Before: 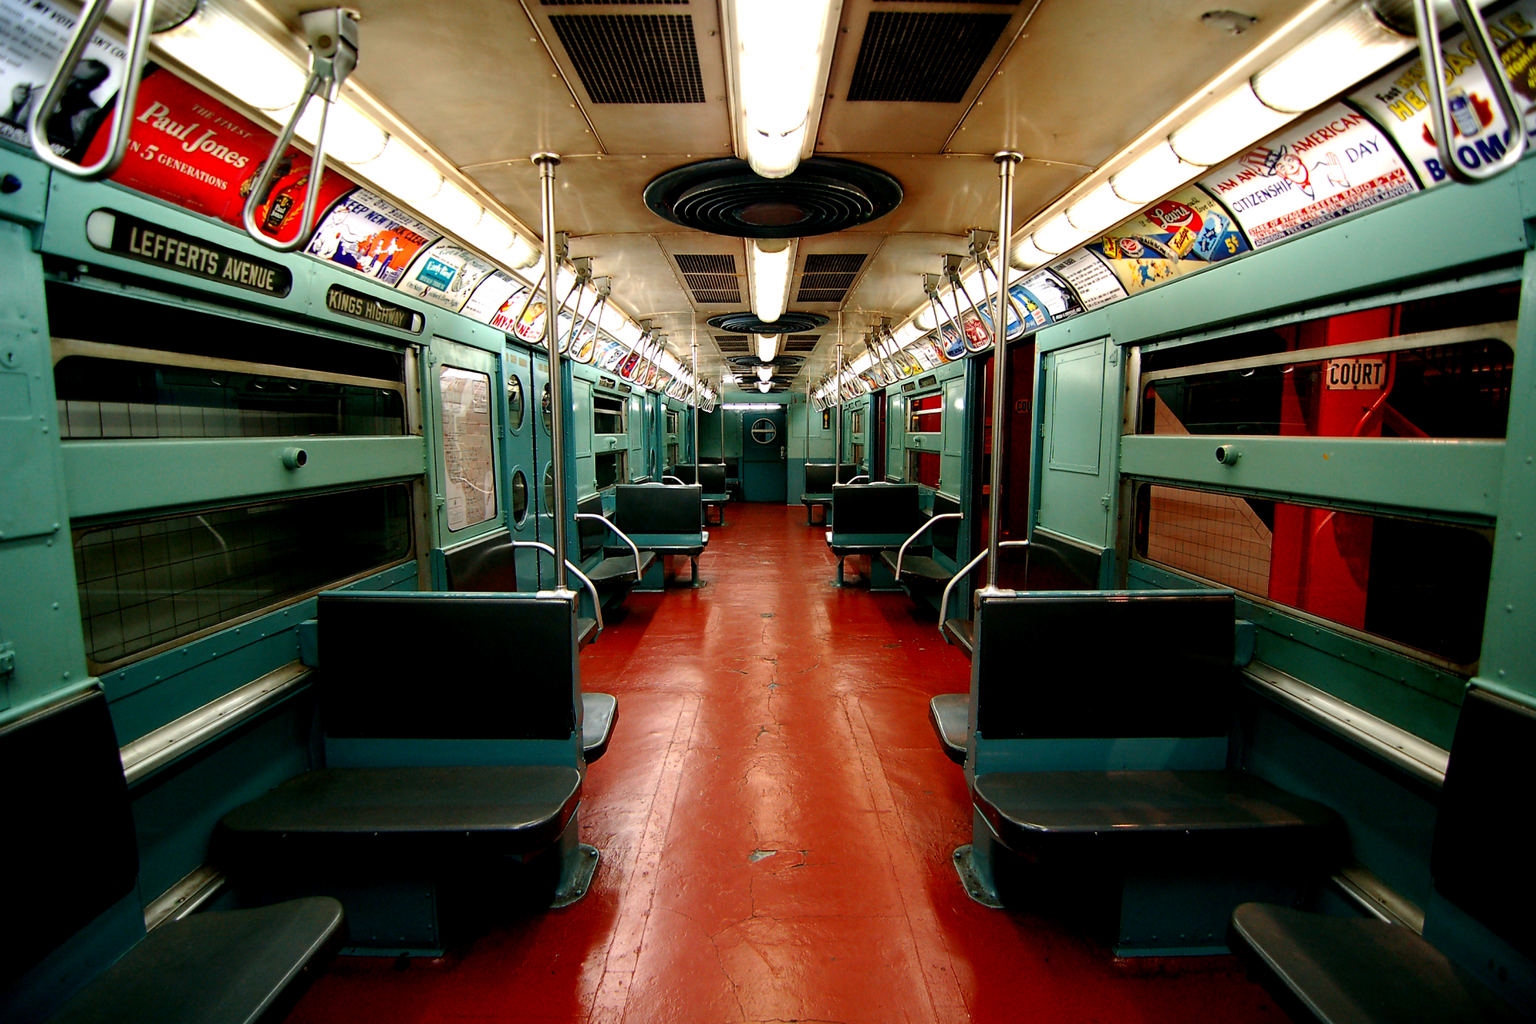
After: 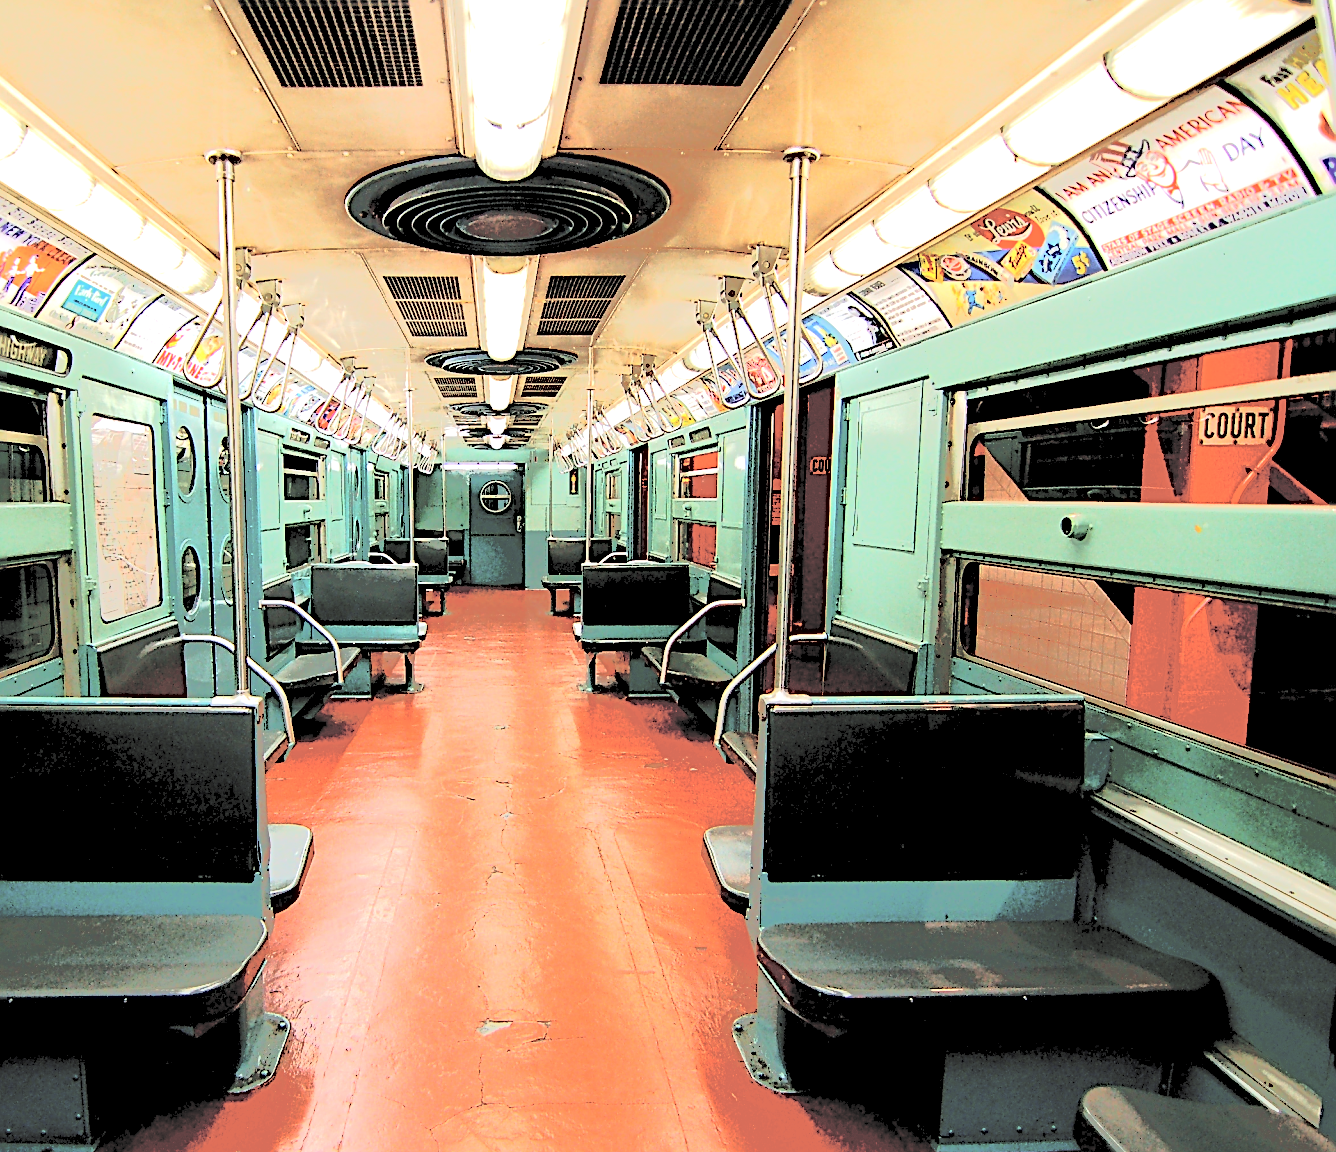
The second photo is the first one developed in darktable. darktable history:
sharpen: radius 2.559, amount 0.65
crop and rotate: left 23.91%, top 3.298%, right 6.463%, bottom 6.65%
tone equalizer: -7 EV -0.601 EV, -6 EV 0.976 EV, -5 EV -0.459 EV, -4 EV 0.396 EV, -3 EV 0.415 EV, -2 EV 0.124 EV, -1 EV -0.164 EV, +0 EV -0.416 EV, edges refinement/feathering 500, mask exposure compensation -1.57 EV, preserve details no
contrast brightness saturation: brightness 0.993
